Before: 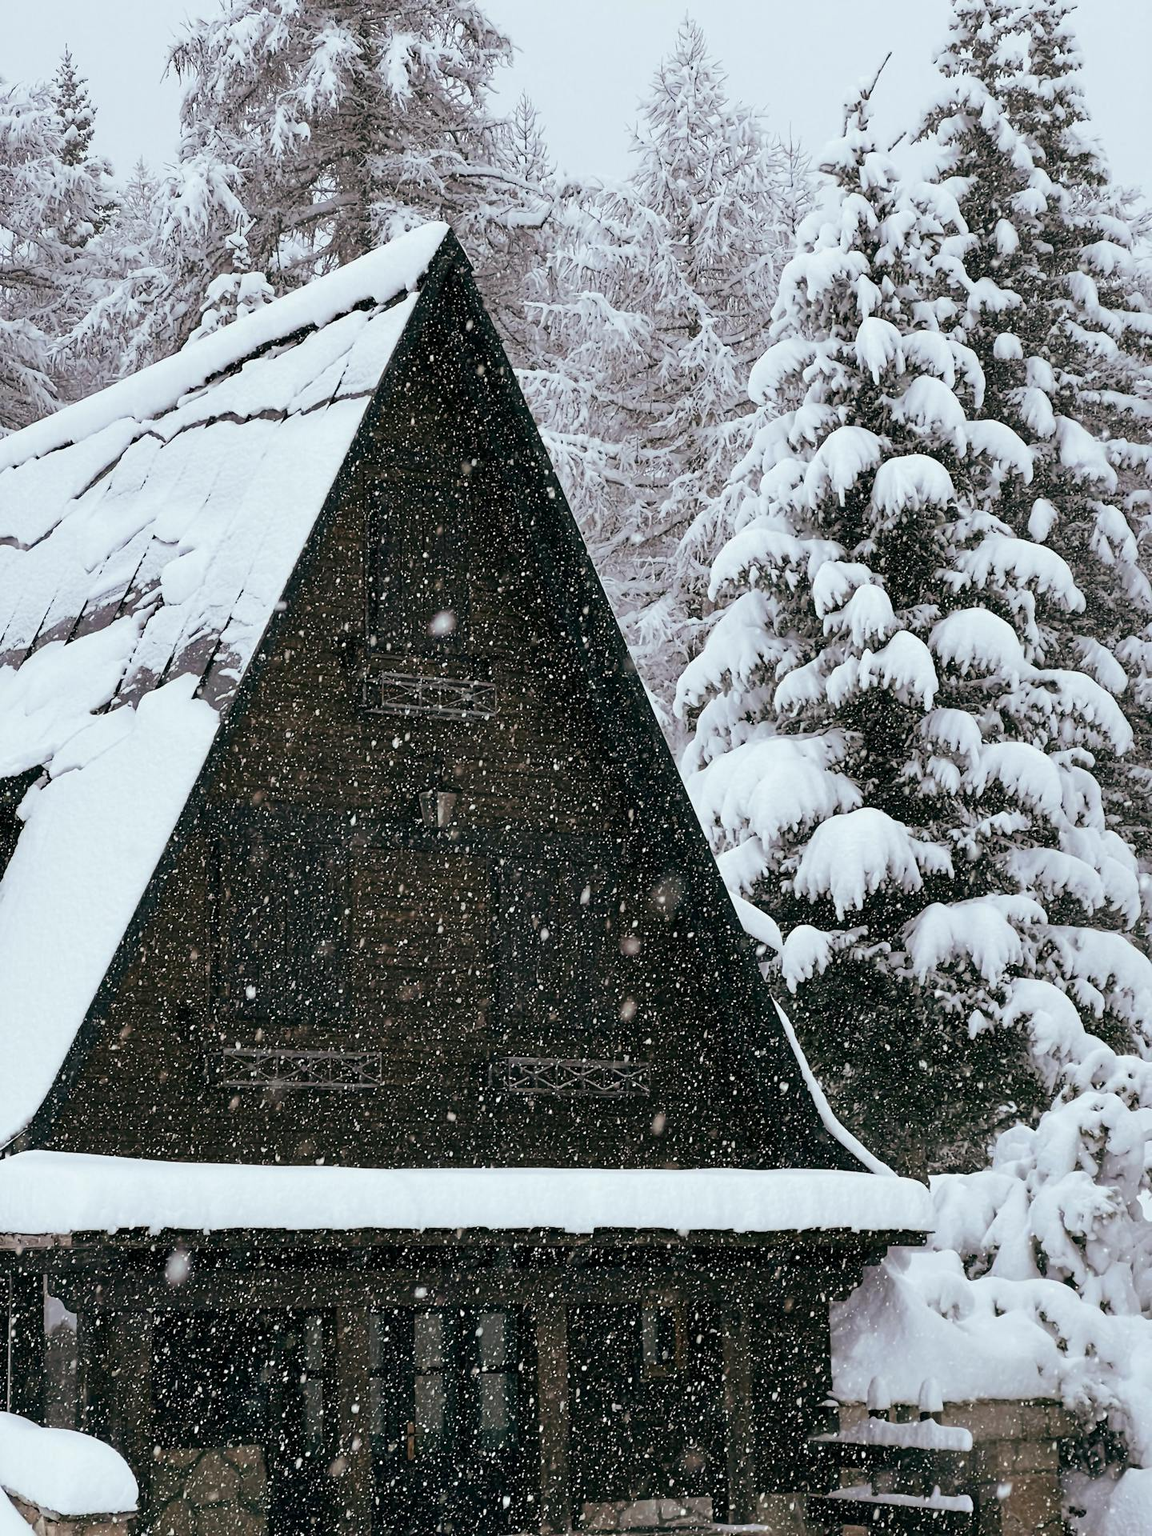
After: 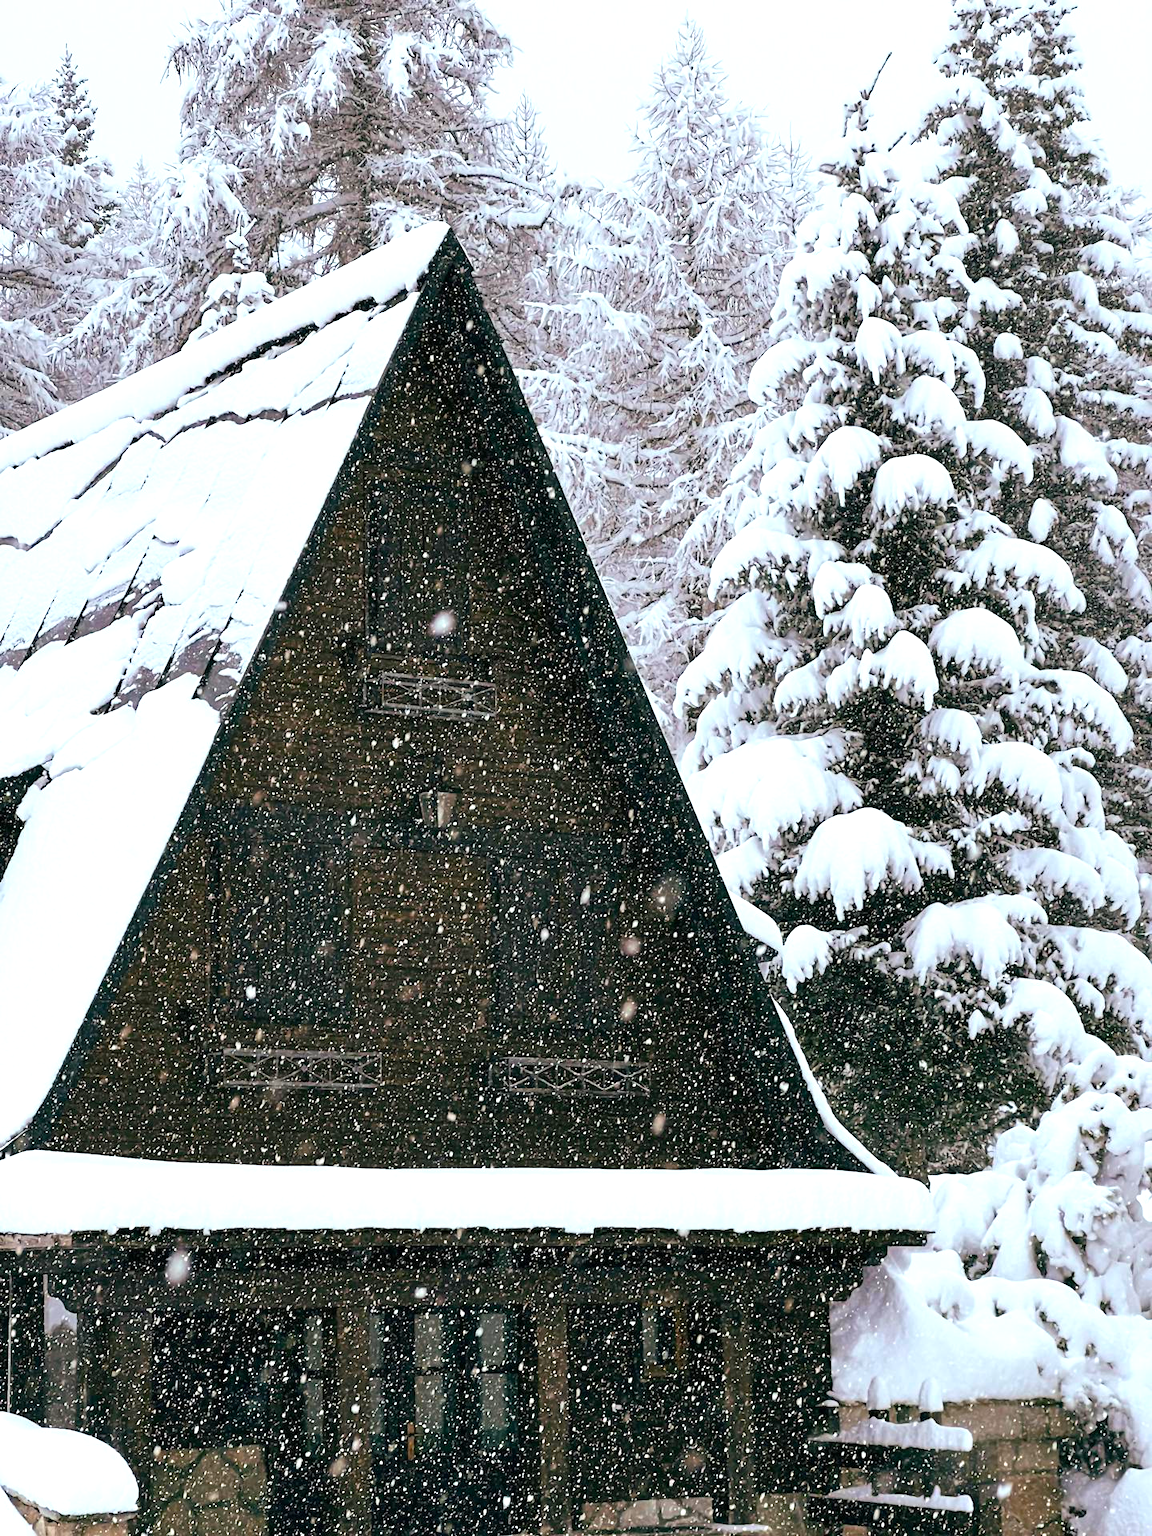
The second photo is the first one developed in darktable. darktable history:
exposure: black level correction 0, exposure 0.6 EV, compensate exposure bias true, compensate highlight preservation false
color balance rgb: perceptual saturation grading › global saturation 30%, global vibrance 20%
